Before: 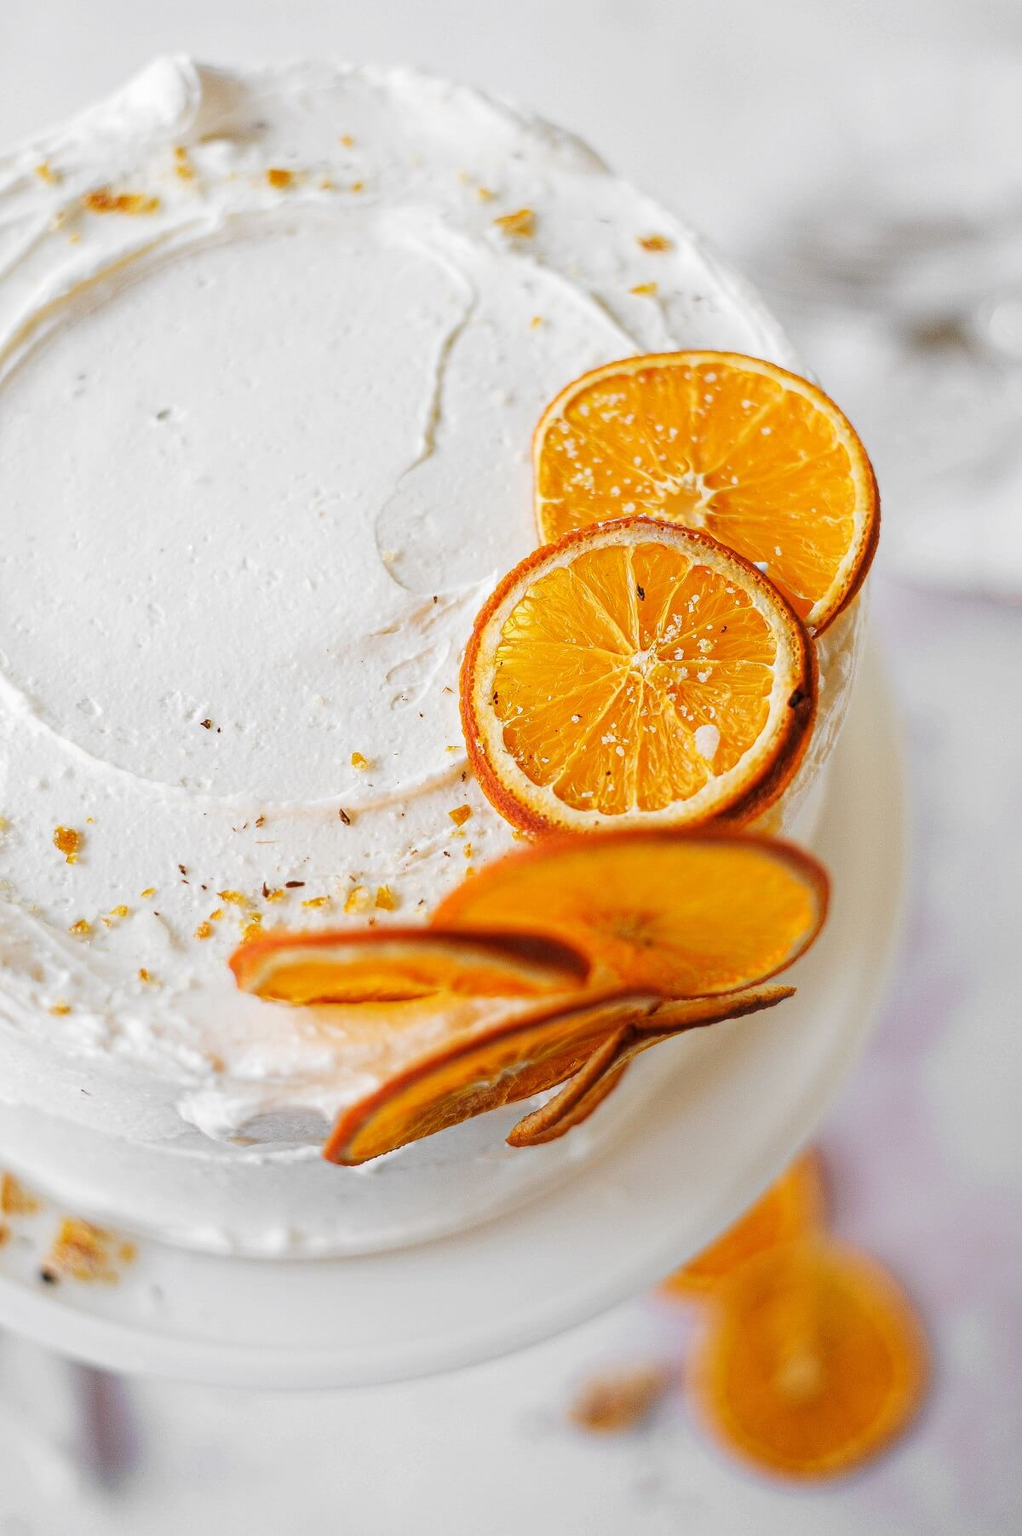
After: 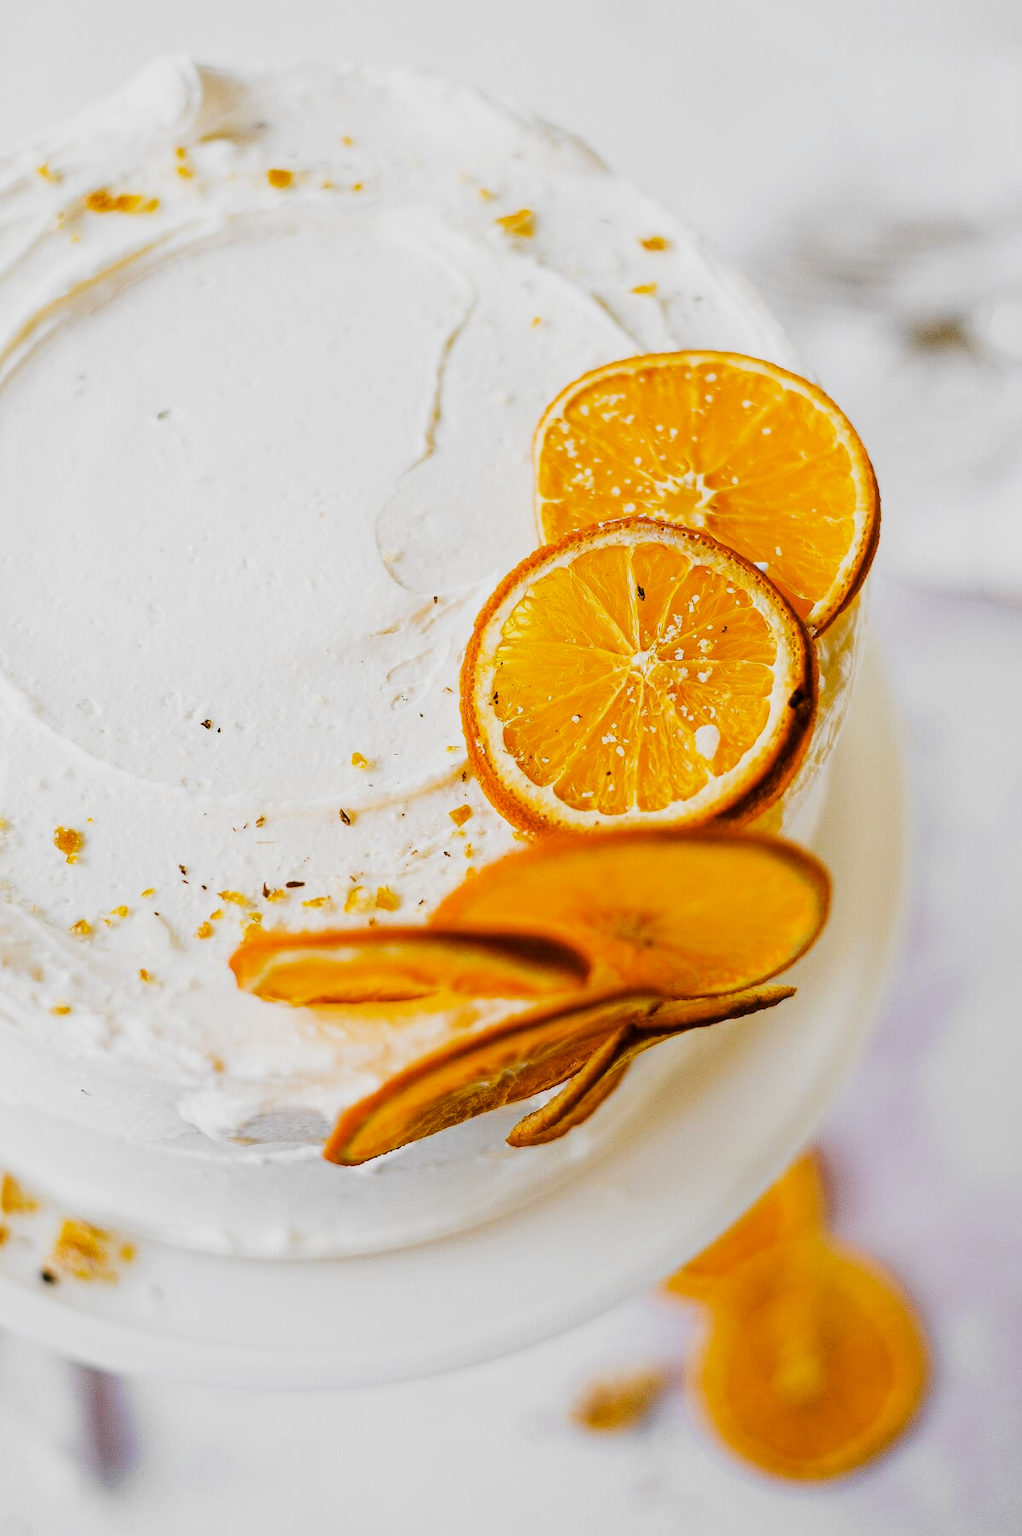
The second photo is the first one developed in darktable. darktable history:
color contrast: green-magenta contrast 0.85, blue-yellow contrast 1.25, unbound 0
sigmoid: contrast 1.7
